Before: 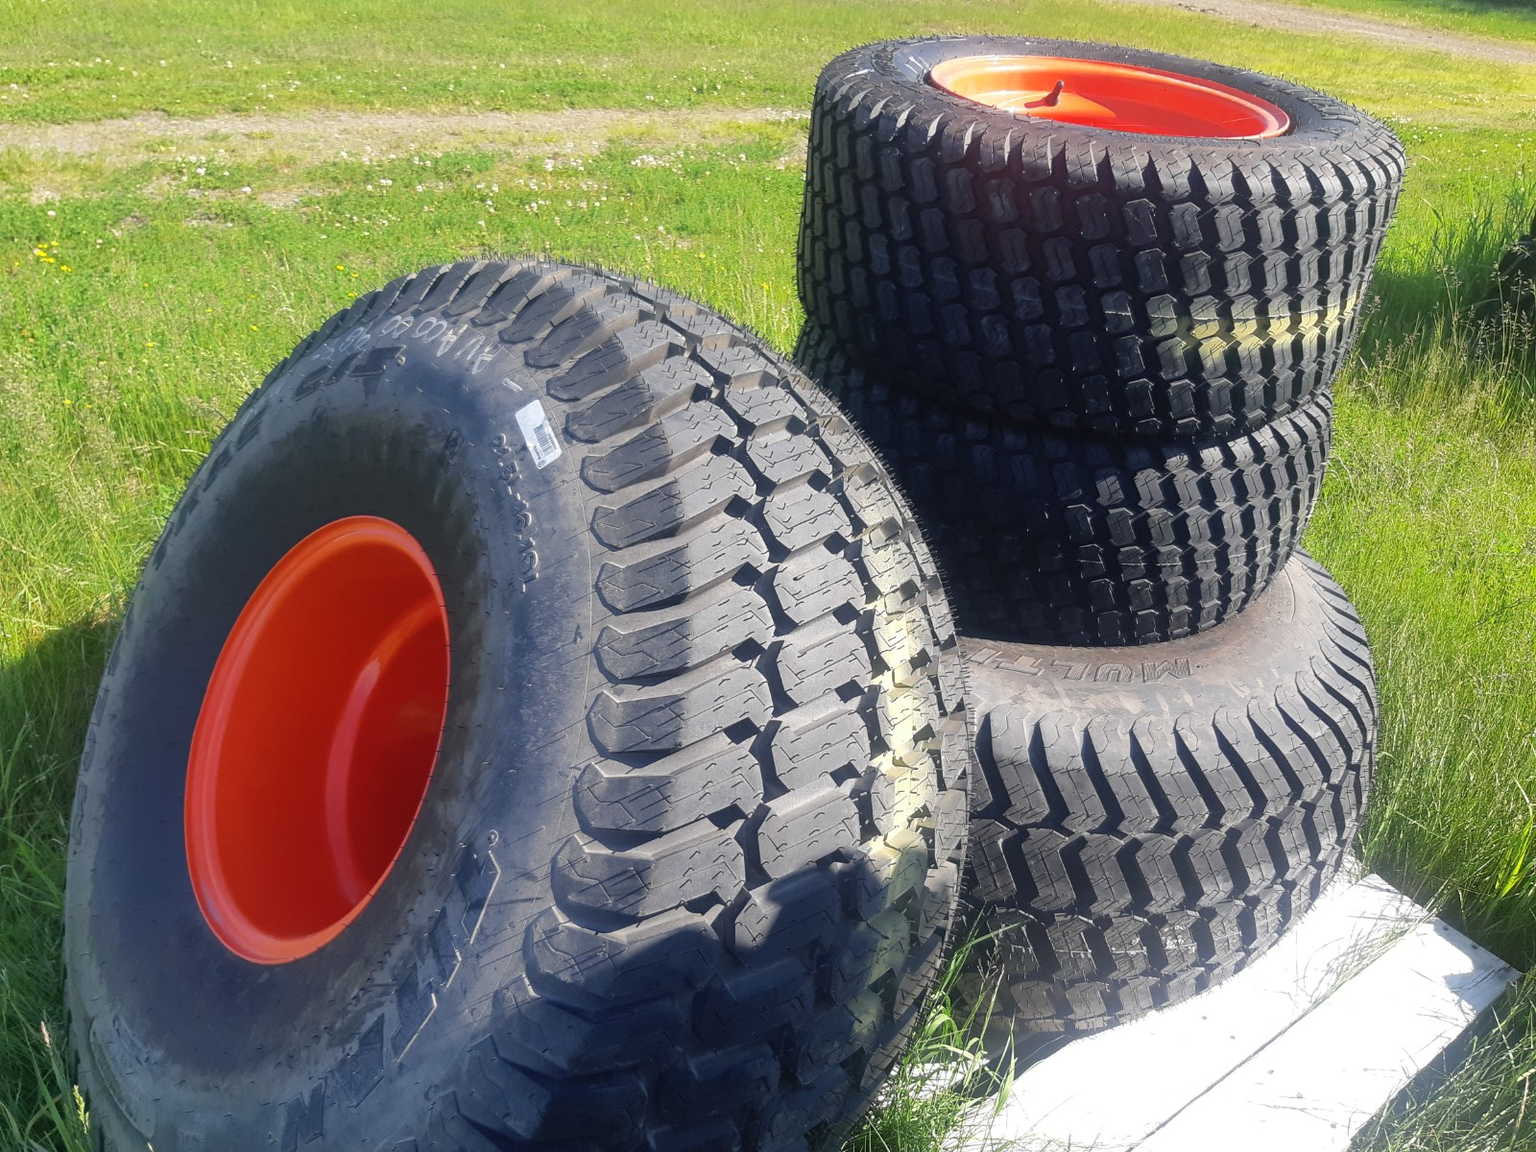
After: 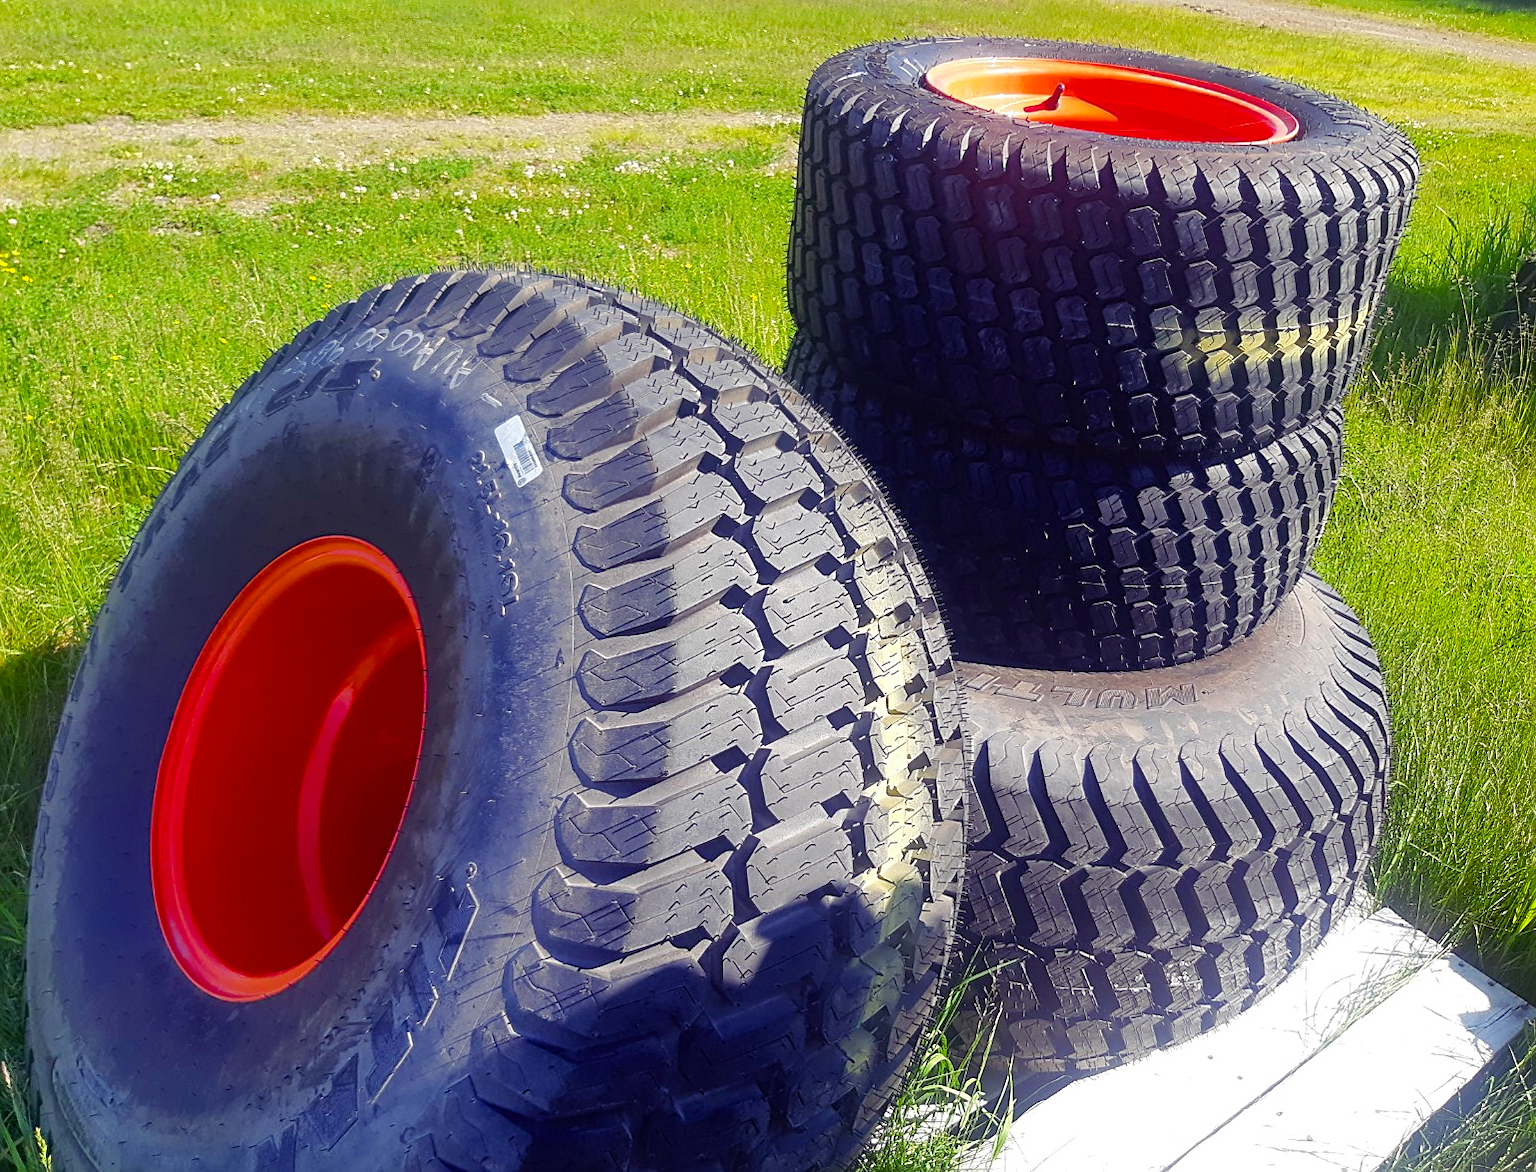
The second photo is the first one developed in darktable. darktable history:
color balance rgb: shadows lift › luminance -21.369%, shadows lift › chroma 8.644%, shadows lift › hue 286.05°, perceptual saturation grading › global saturation 40.526%, perceptual saturation grading › highlights -25.343%, perceptual saturation grading › mid-tones 35.416%, perceptual saturation grading › shadows 35.894%
crop and rotate: left 2.574%, right 1.171%, bottom 1.97%
sharpen: on, module defaults
